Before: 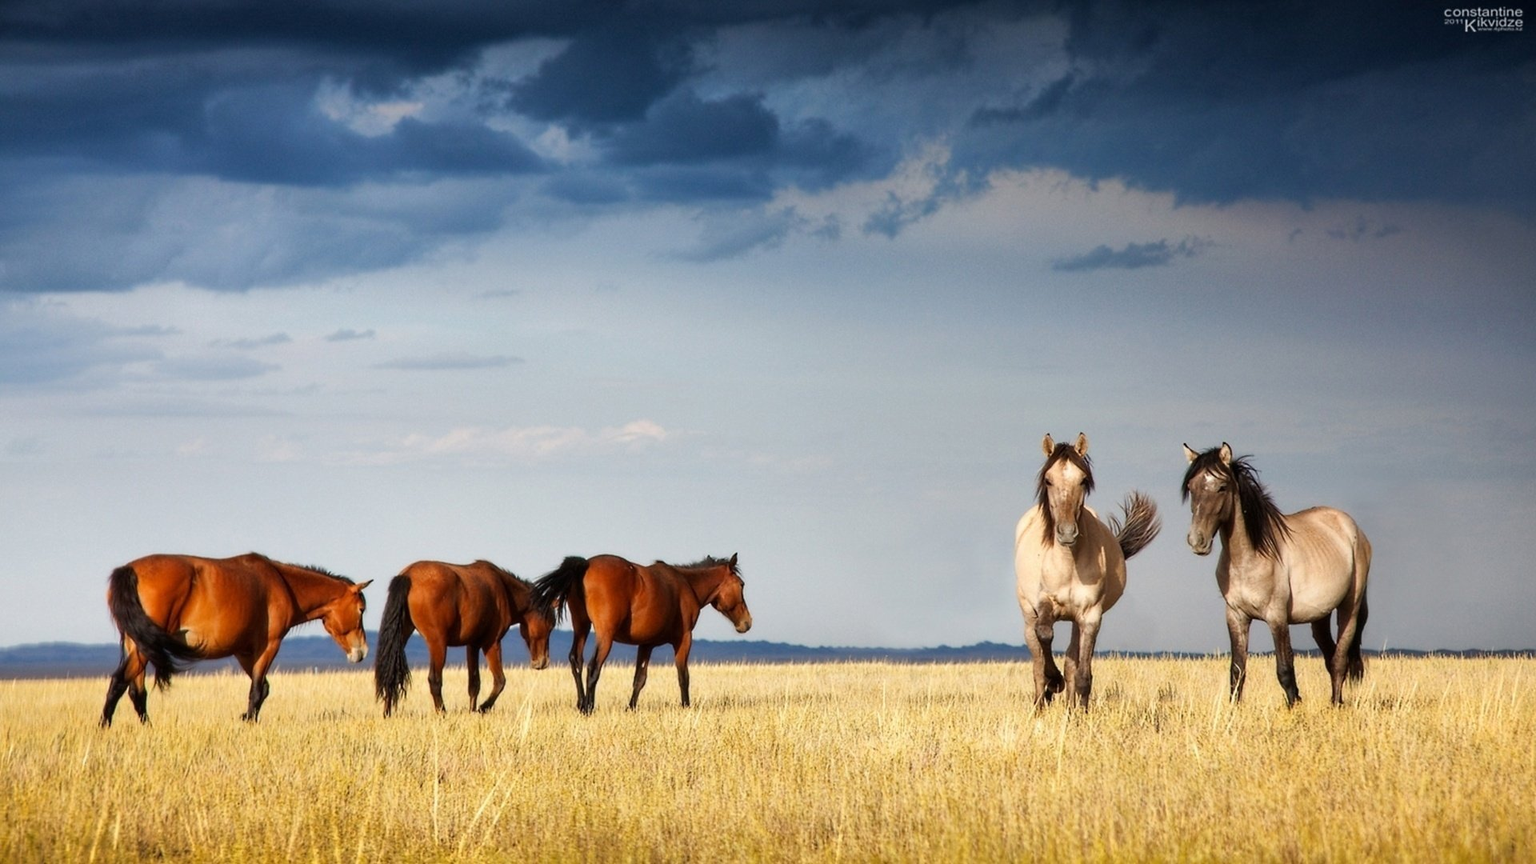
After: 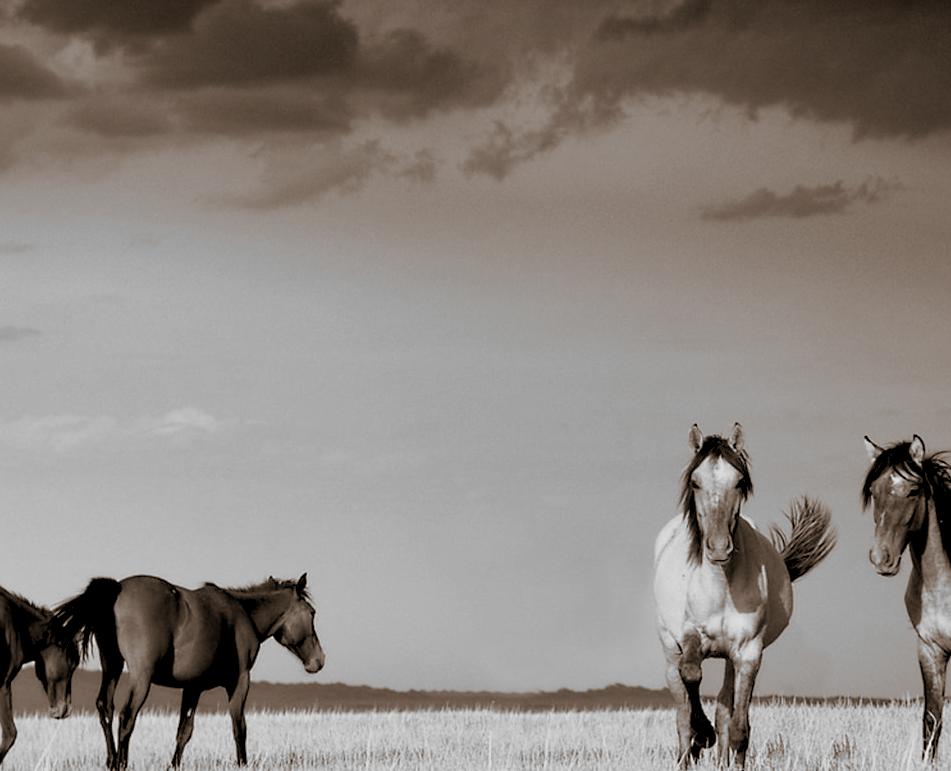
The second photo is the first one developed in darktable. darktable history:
exposure: exposure -0.582 EV, compensate highlight preservation false
rgb levels: levels [[0.01, 0.419, 0.839], [0, 0.5, 1], [0, 0.5, 1]]
crop: left 32.075%, top 10.976%, right 18.355%, bottom 17.596%
sharpen: amount 0.2
split-toning: shadows › hue 32.4°, shadows › saturation 0.51, highlights › hue 180°, highlights › saturation 0, balance -60.17, compress 55.19%
monochrome: a -6.99, b 35.61, size 1.4
white balance: emerald 1
